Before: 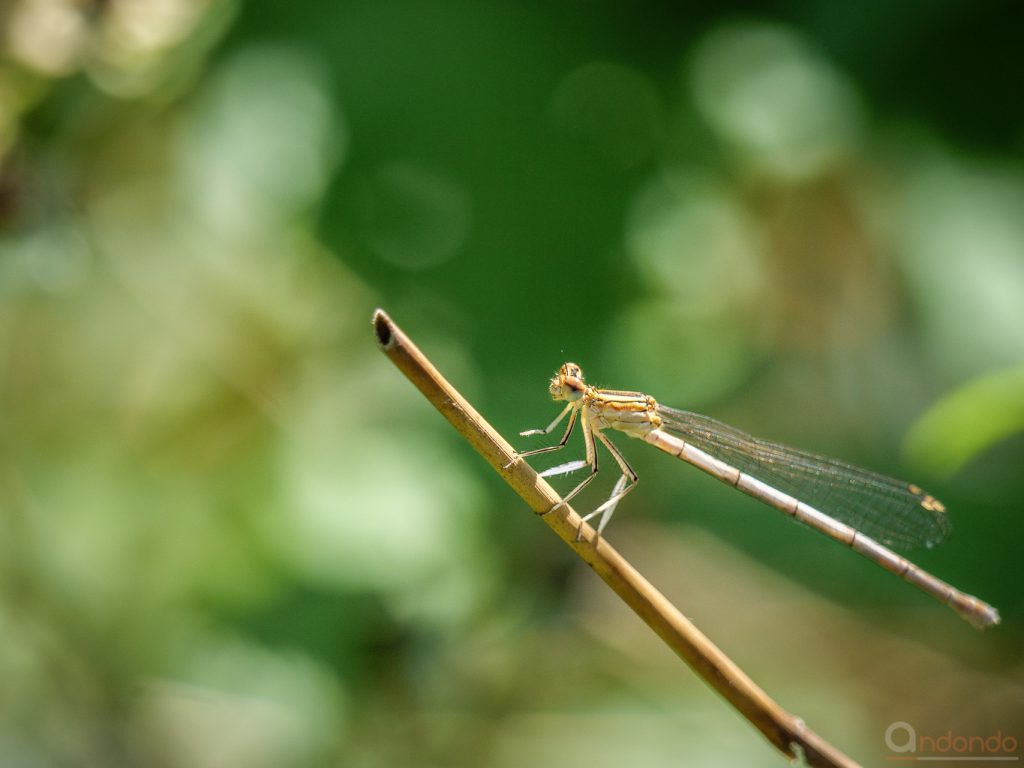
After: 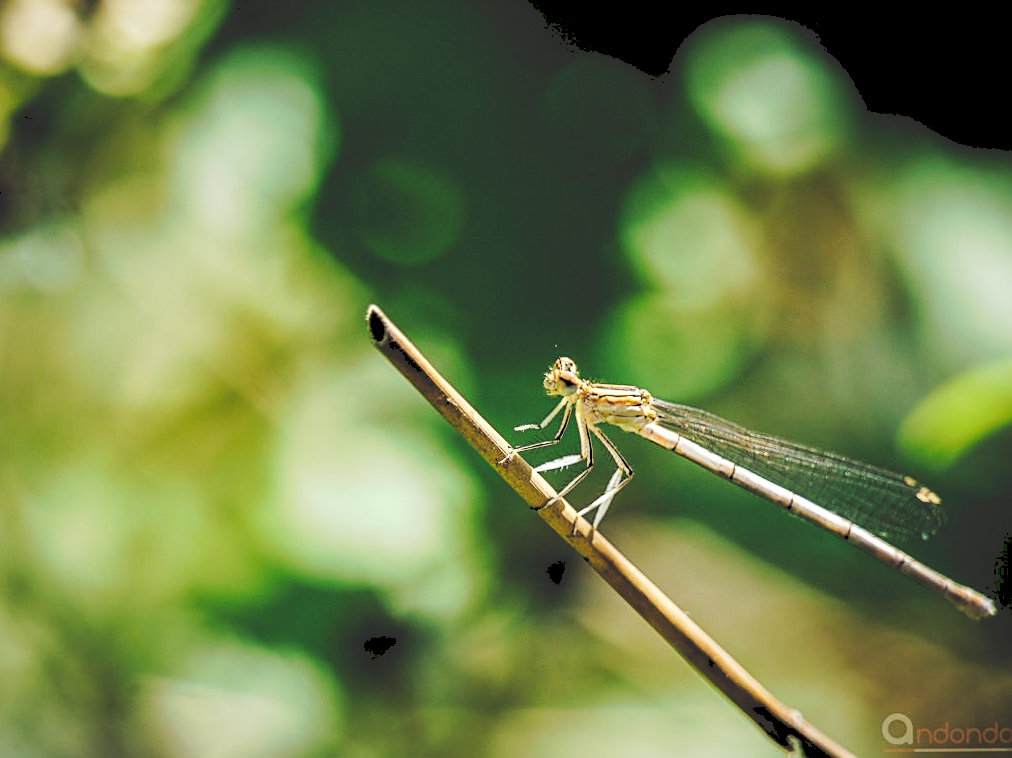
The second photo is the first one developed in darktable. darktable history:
rgb levels: levels [[0.034, 0.472, 0.904], [0, 0.5, 1], [0, 0.5, 1]]
sharpen: on, module defaults
tone equalizer: on, module defaults
tone curve: curves: ch0 [(0, 0) (0.003, 0.174) (0.011, 0.178) (0.025, 0.182) (0.044, 0.185) (0.069, 0.191) (0.1, 0.194) (0.136, 0.199) (0.177, 0.219) (0.224, 0.246) (0.277, 0.284) (0.335, 0.35) (0.399, 0.43) (0.468, 0.539) (0.543, 0.637) (0.623, 0.711) (0.709, 0.799) (0.801, 0.865) (0.898, 0.914) (1, 1)], preserve colors none
rotate and perspective: rotation -0.45°, automatic cropping original format, crop left 0.008, crop right 0.992, crop top 0.012, crop bottom 0.988
